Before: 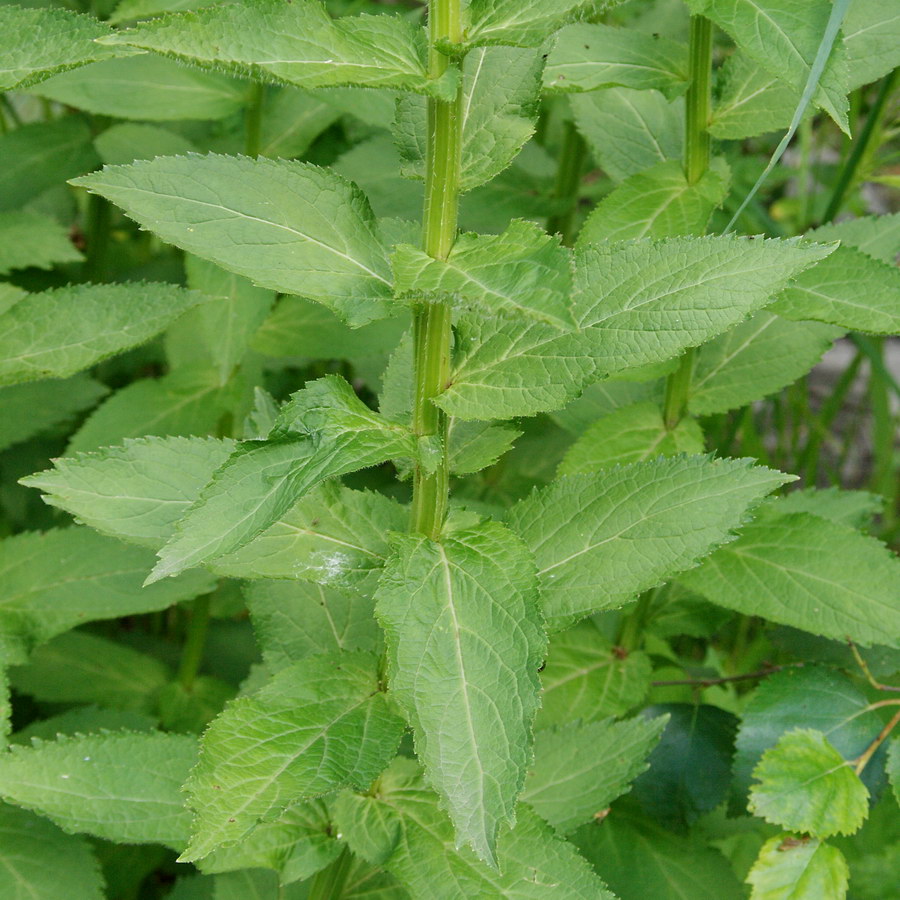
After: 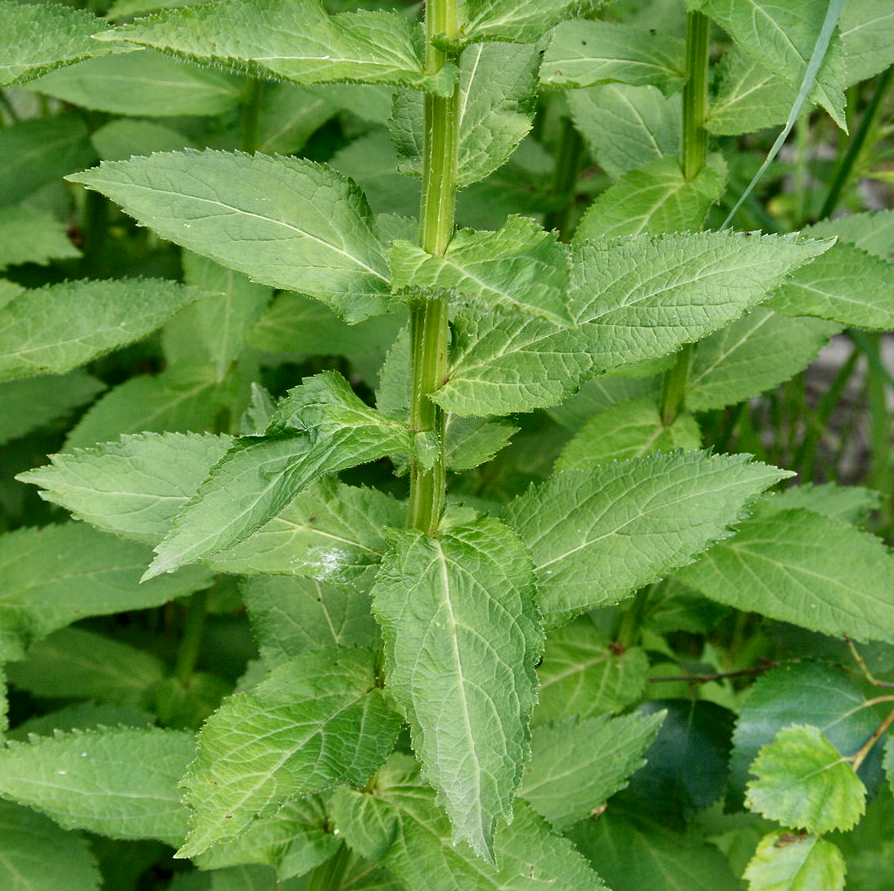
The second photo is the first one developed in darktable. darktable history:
local contrast: mode bilateral grid, contrast 25, coarseness 60, detail 152%, midtone range 0.2
crop: left 0.437%, top 0.526%, right 0.177%, bottom 0.434%
shadows and highlights: soften with gaussian
